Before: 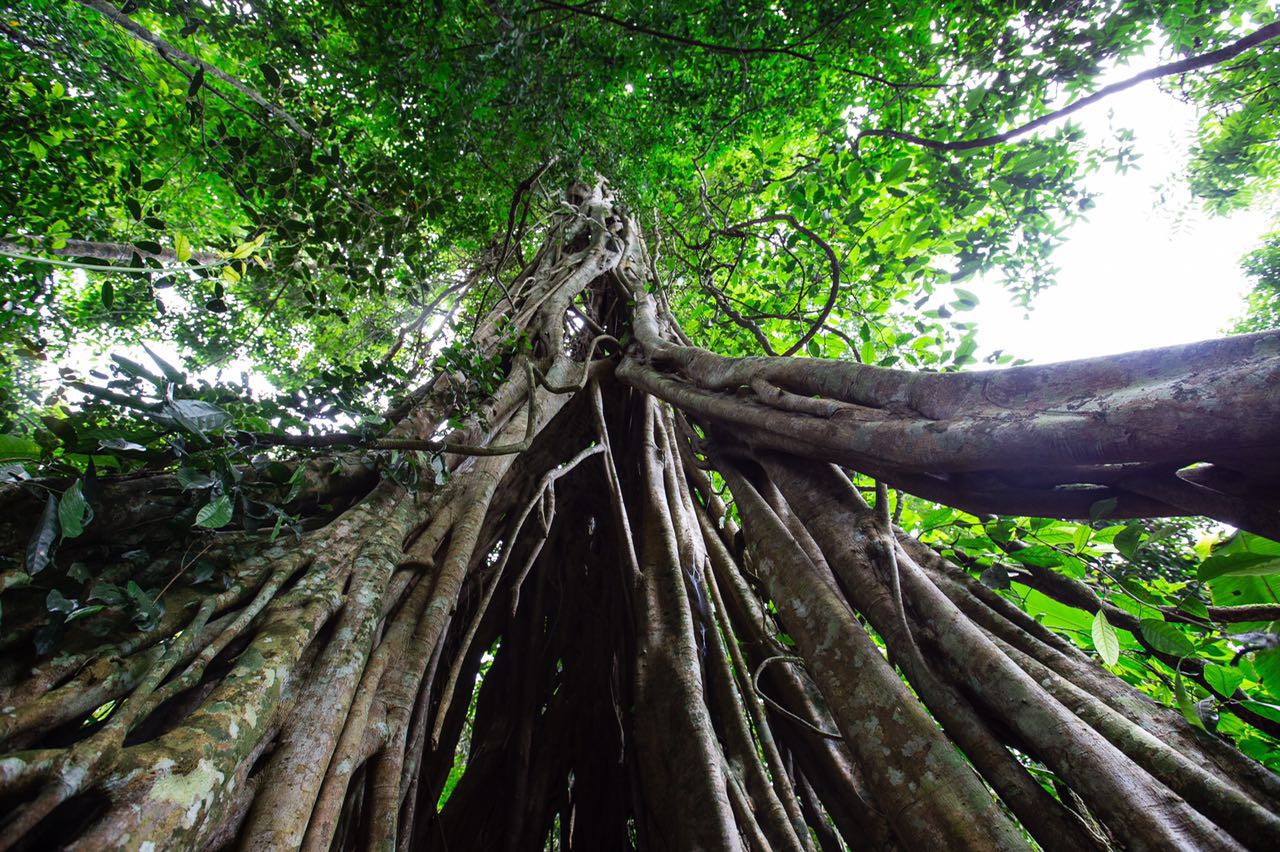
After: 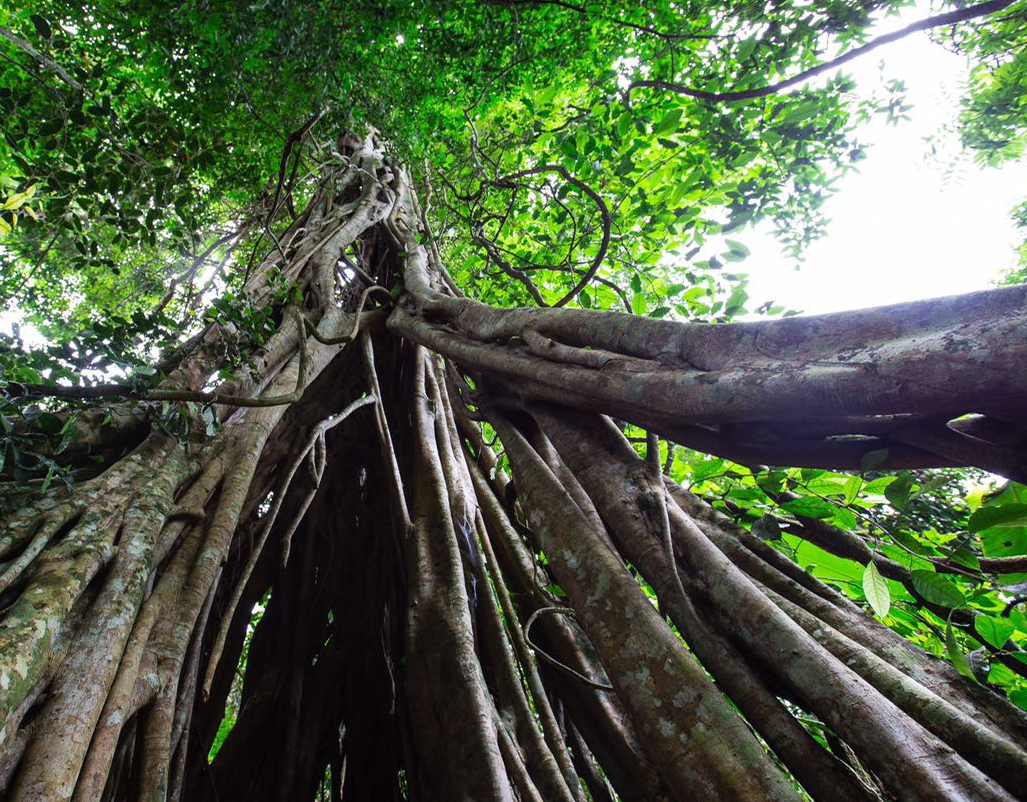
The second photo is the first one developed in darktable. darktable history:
grain: coarseness 0.09 ISO, strength 10%
crop and rotate: left 17.959%, top 5.771%, right 1.742%
